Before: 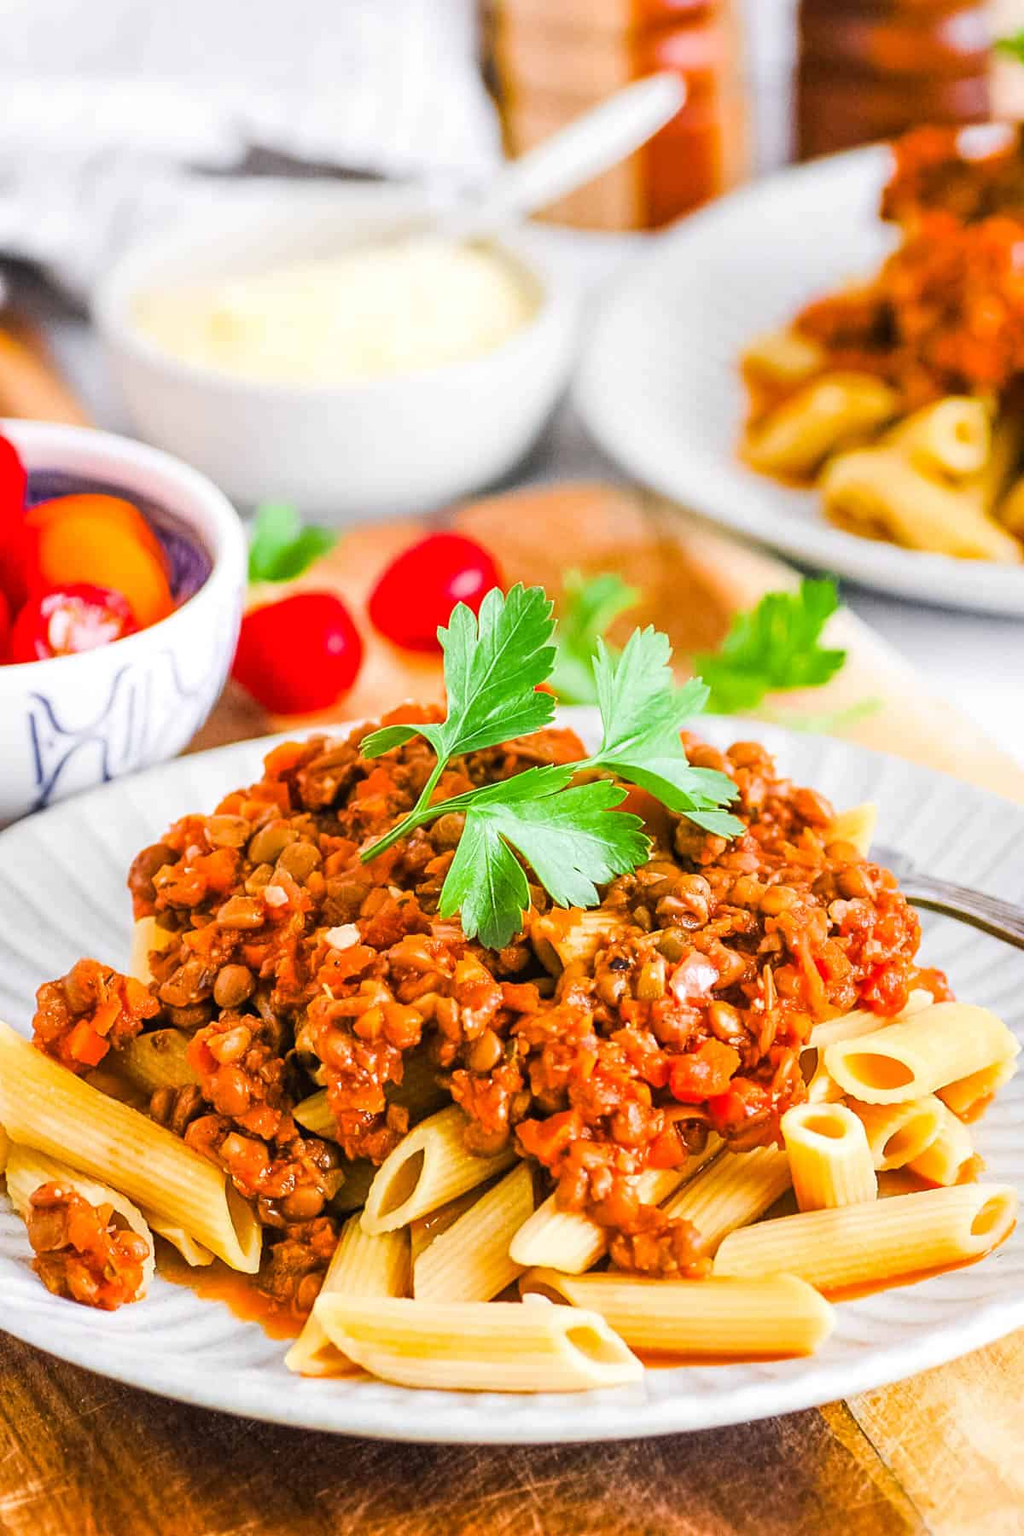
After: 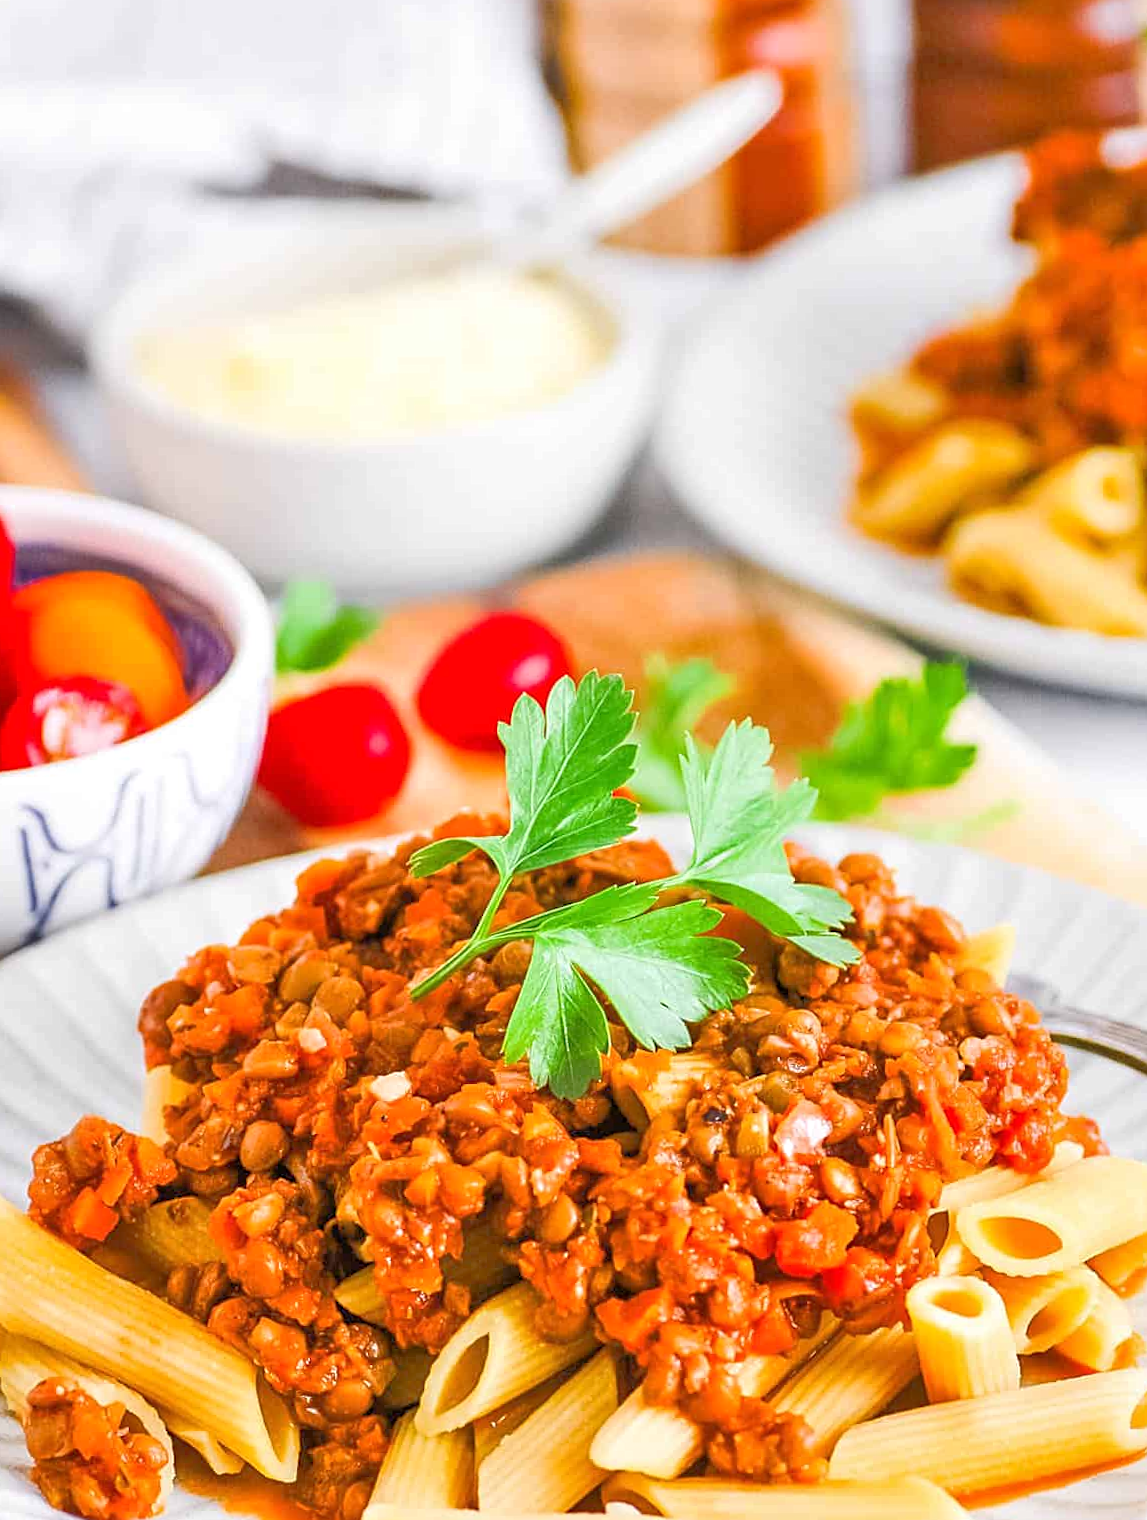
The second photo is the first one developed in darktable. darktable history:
sharpen: amount 0.211
tone equalizer: -7 EV 0.152 EV, -6 EV 0.595 EV, -5 EV 1.14 EV, -4 EV 1.32 EV, -3 EV 1.18 EV, -2 EV 0.6 EV, -1 EV 0.158 EV
crop and rotate: angle 0.595°, left 0.343%, right 2.566%, bottom 14.197%
